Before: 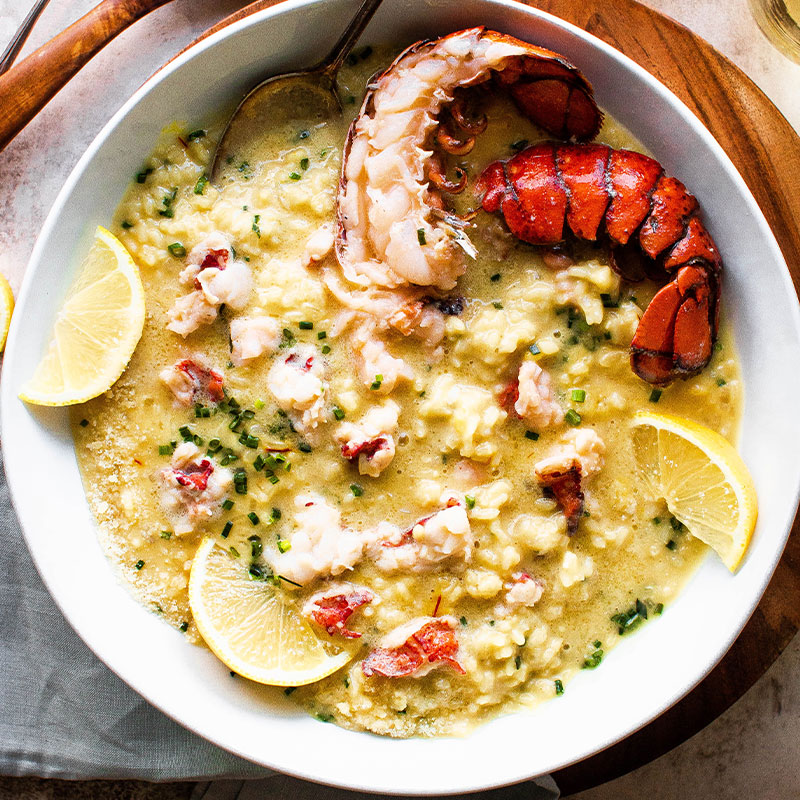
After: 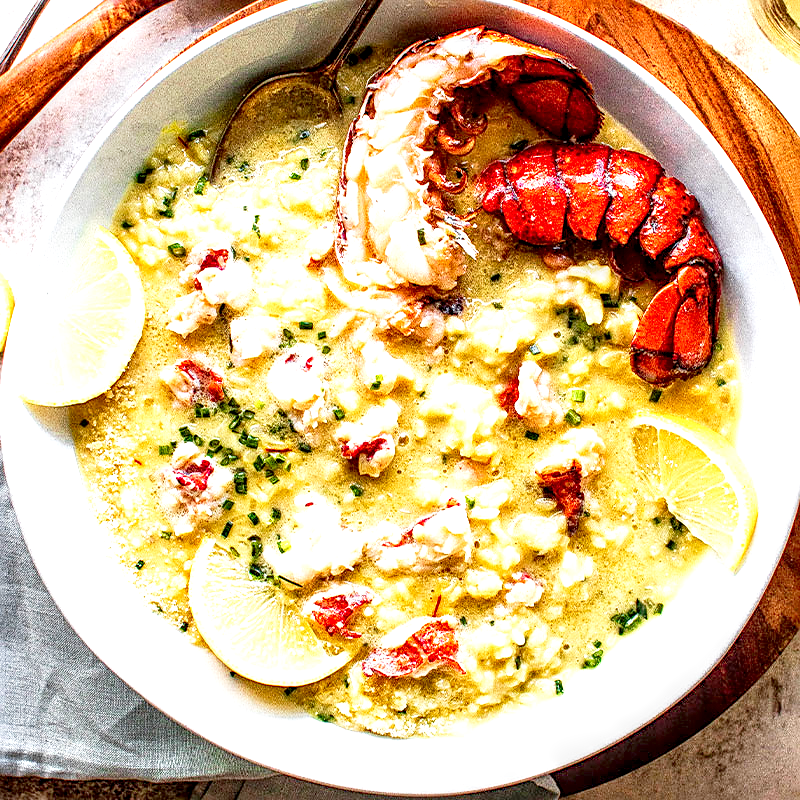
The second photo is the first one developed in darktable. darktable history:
sharpen: amount 0.598
contrast brightness saturation: contrast 0.079, saturation 0.016
levels: levels [0, 0.397, 0.955]
local contrast: highlights 16%, detail 186%
base curve: curves: ch0 [(0, 0) (0.088, 0.125) (0.176, 0.251) (0.354, 0.501) (0.613, 0.749) (1, 0.877)], preserve colors none
